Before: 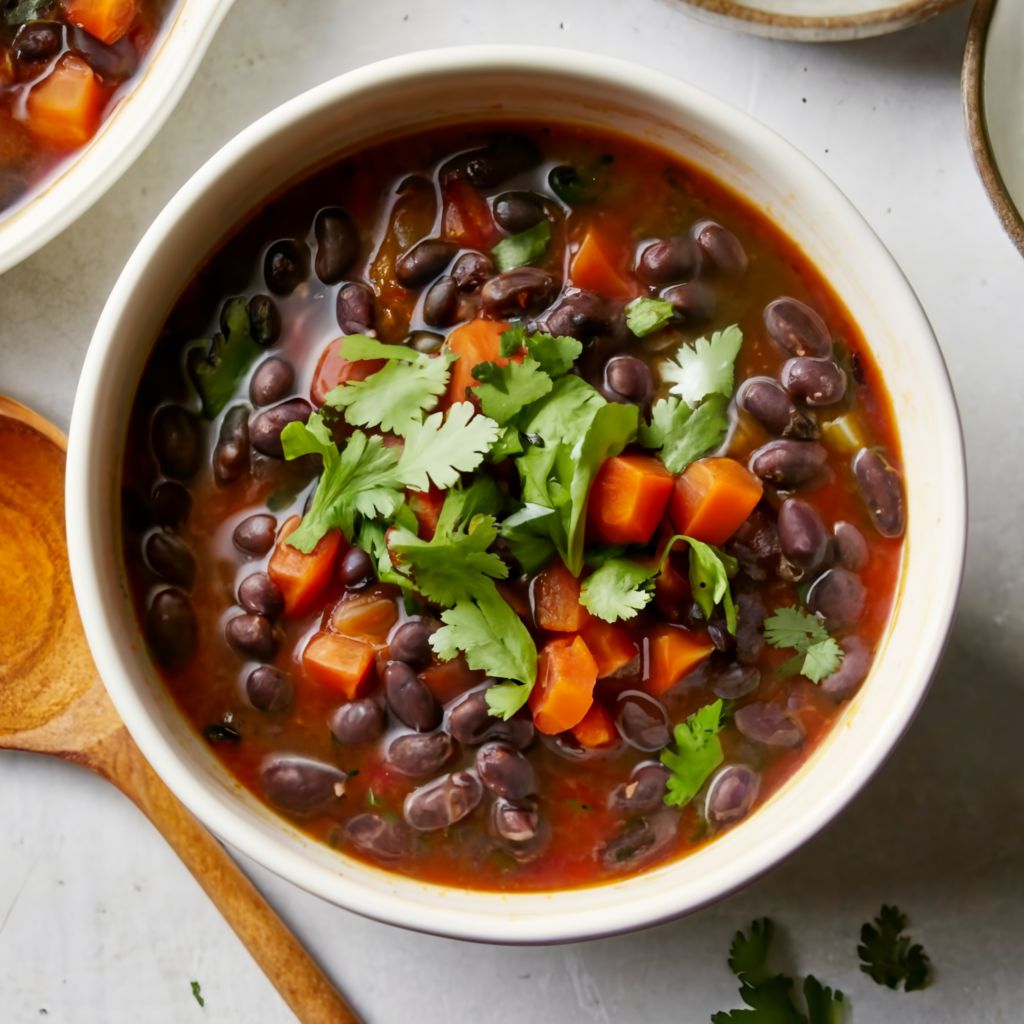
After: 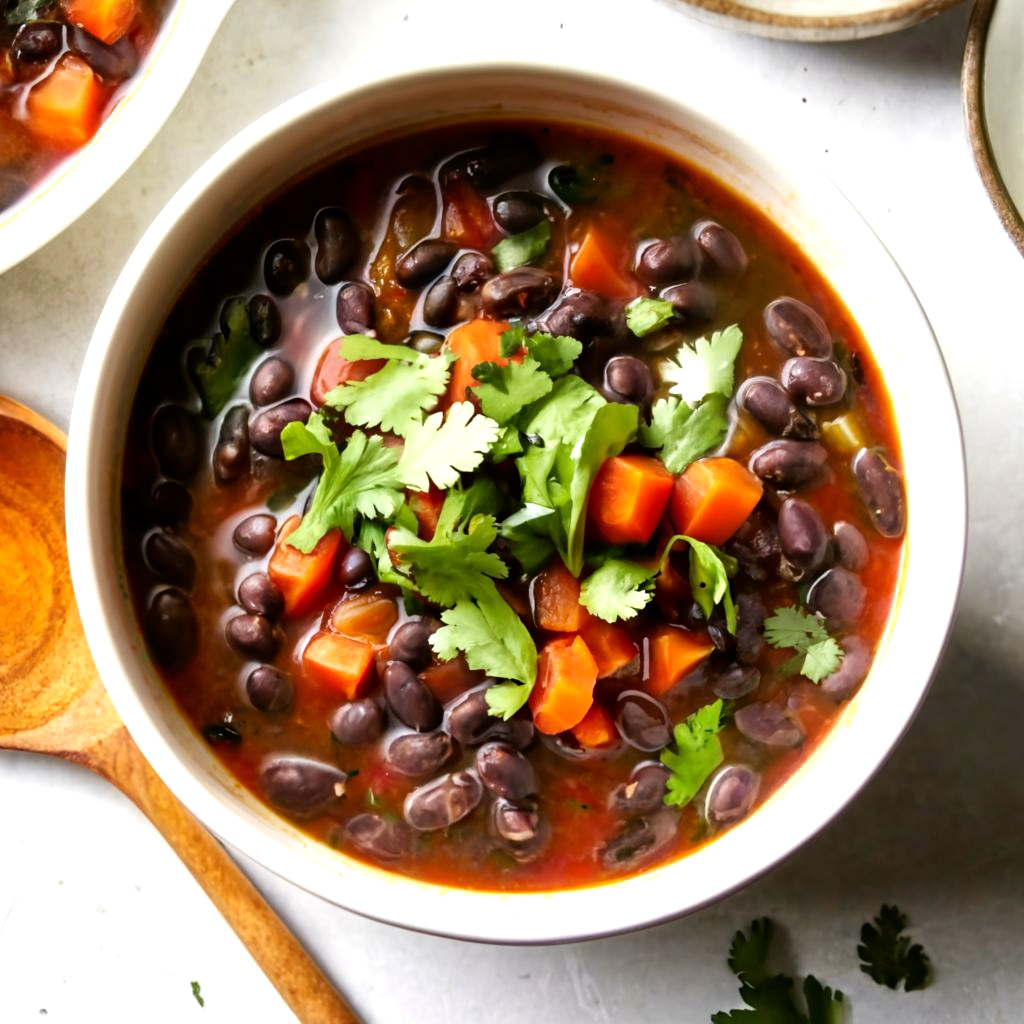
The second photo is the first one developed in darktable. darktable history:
tone equalizer: -8 EV -0.716 EV, -7 EV -0.67 EV, -6 EV -0.598 EV, -5 EV -0.406 EV, -3 EV 0.369 EV, -2 EV 0.6 EV, -1 EV 0.683 EV, +0 EV 0.72 EV
